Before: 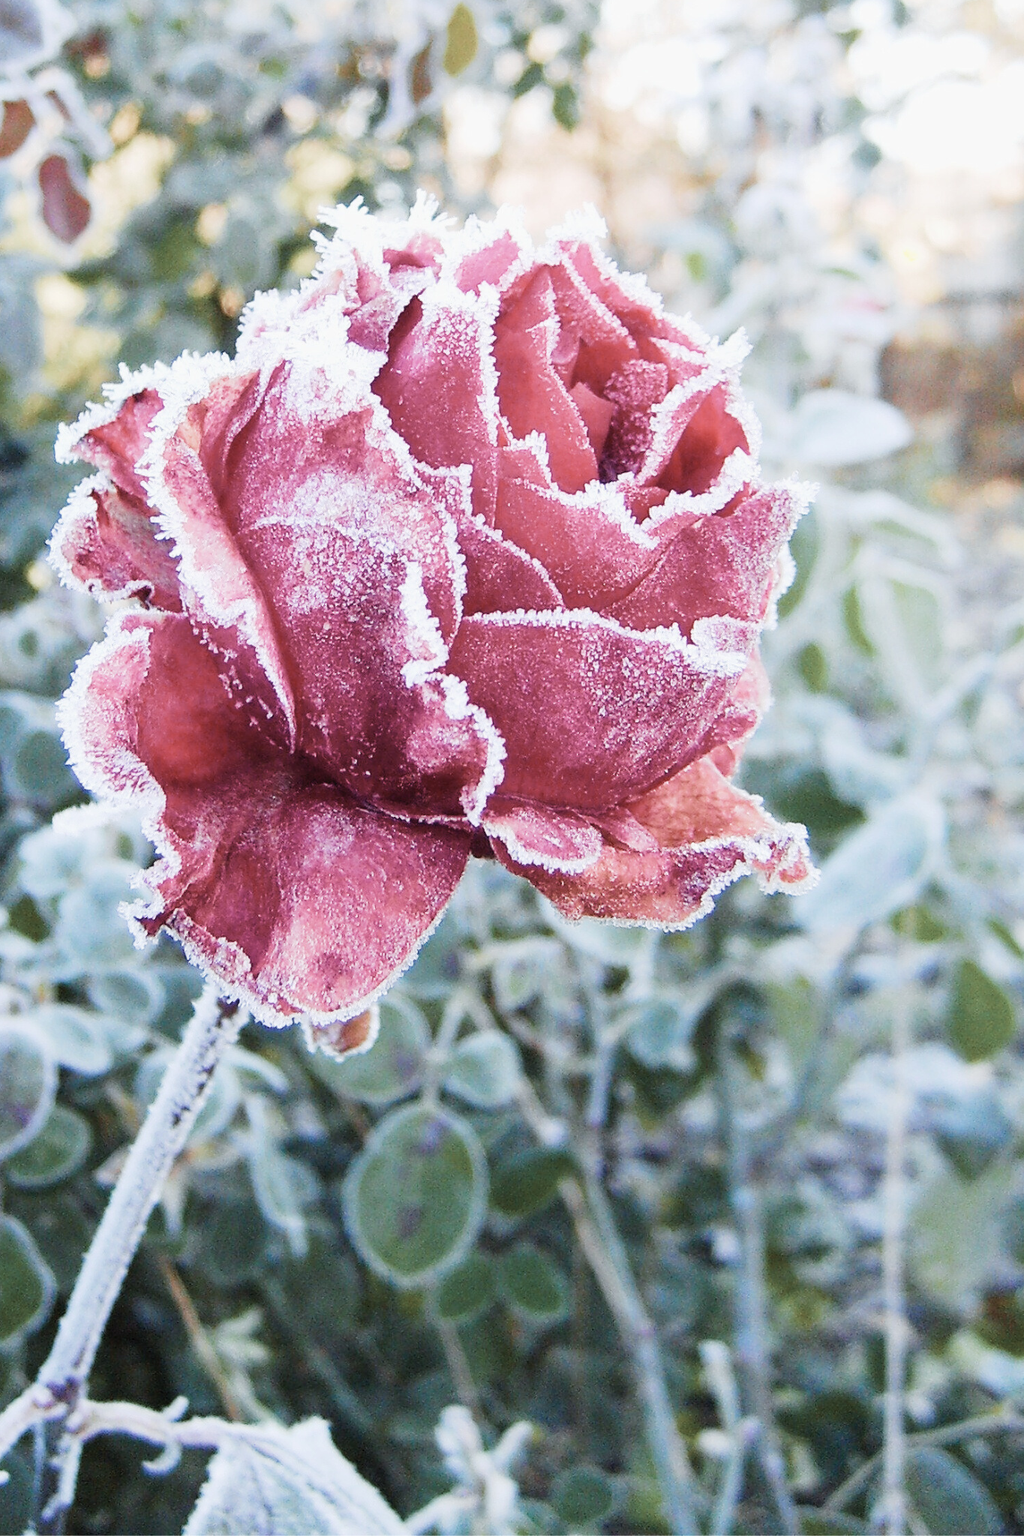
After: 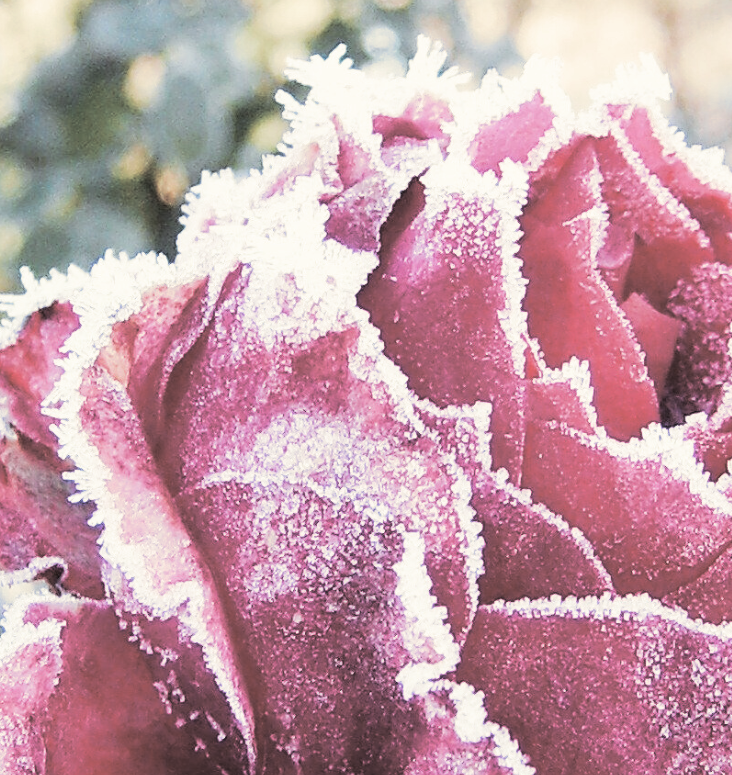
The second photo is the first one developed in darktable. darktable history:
crop: left 10.121%, top 10.631%, right 36.218%, bottom 51.526%
vibrance: on, module defaults
split-toning: shadows › hue 43.2°, shadows › saturation 0, highlights › hue 50.4°, highlights › saturation 1
